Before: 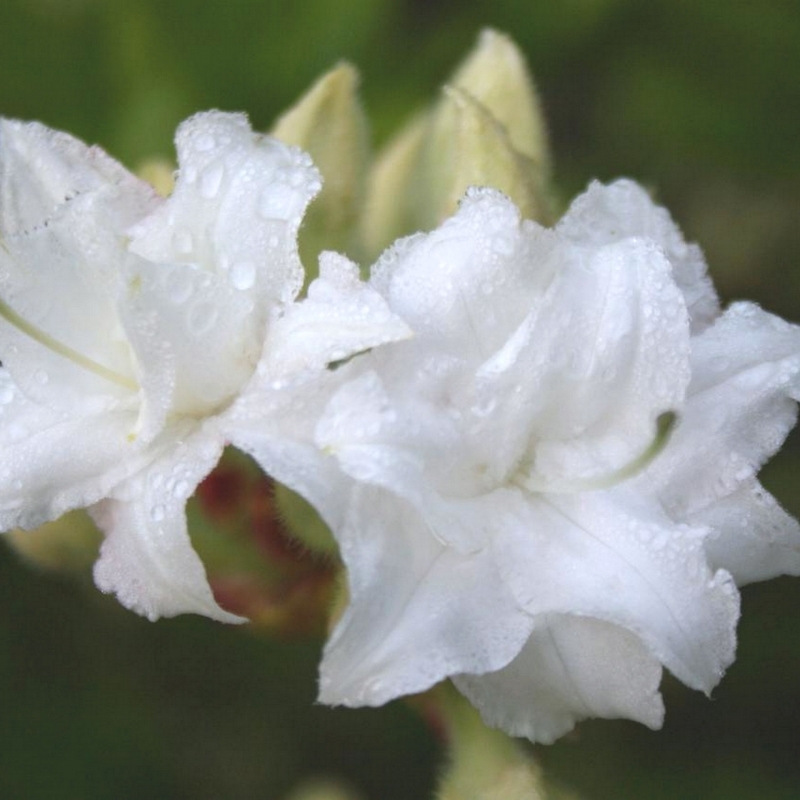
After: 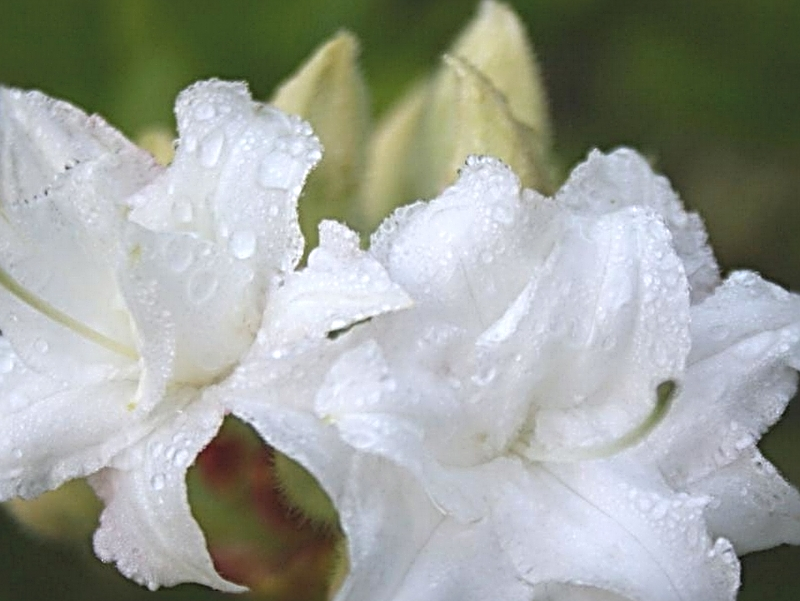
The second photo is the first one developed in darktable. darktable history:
sharpen: radius 3.659, amount 0.935
crop: top 3.932%, bottom 20.879%
